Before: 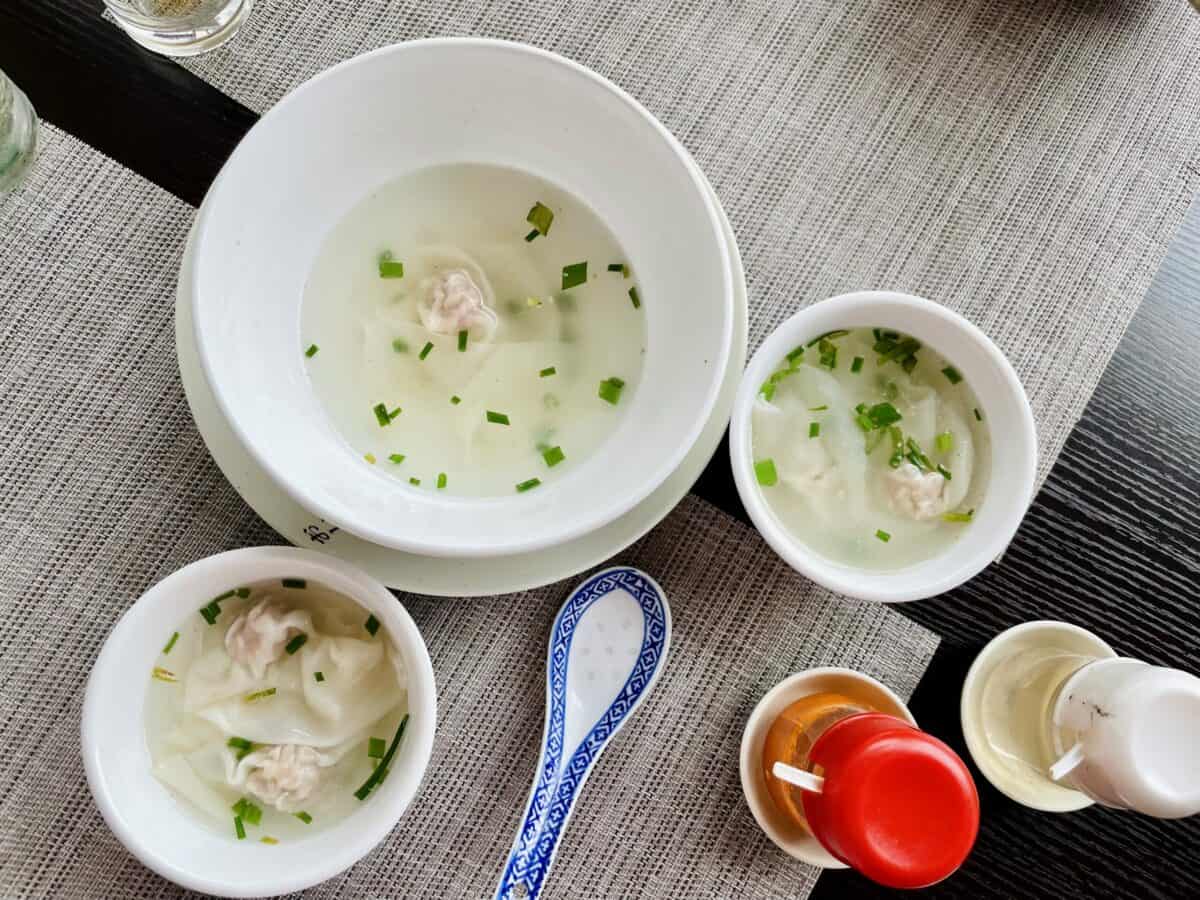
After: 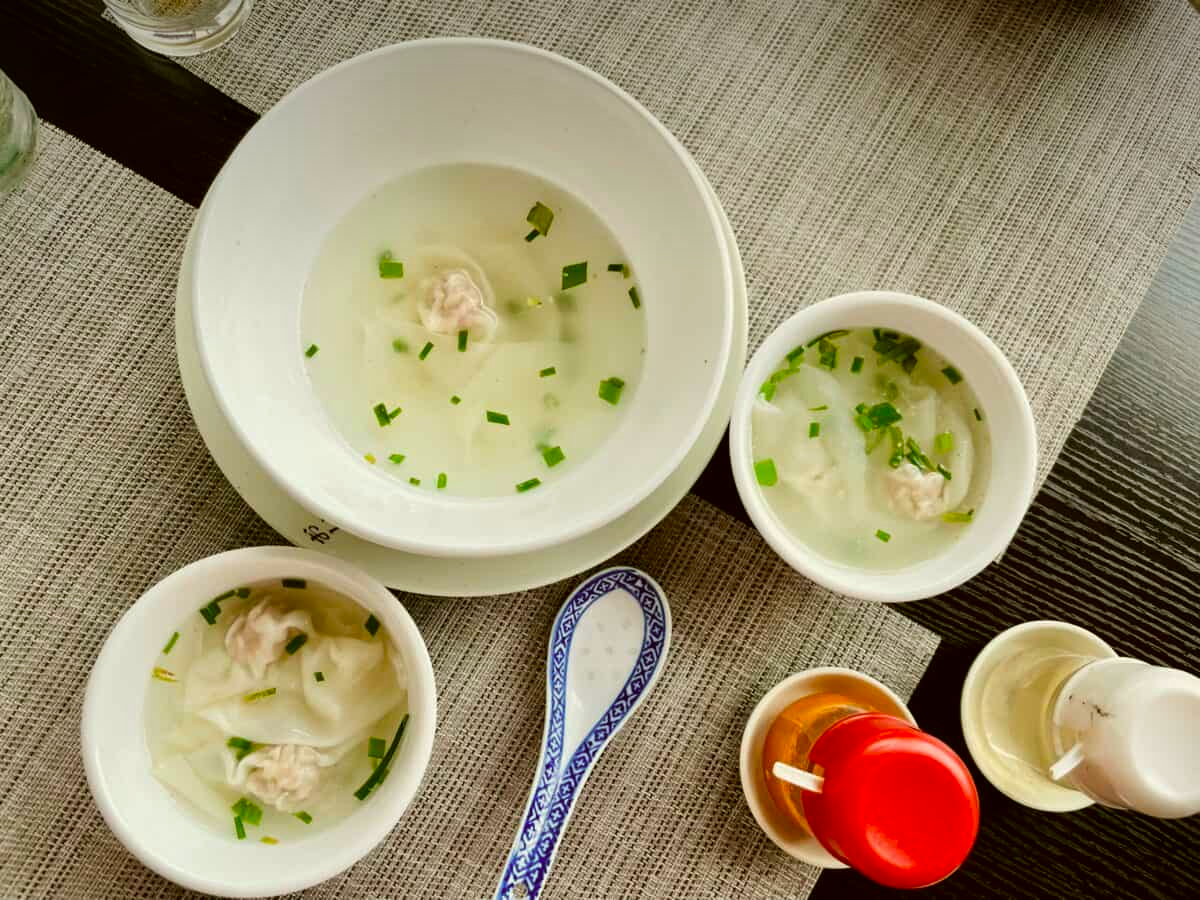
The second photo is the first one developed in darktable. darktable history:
color correction: highlights a* -1.43, highlights b* 10.12, shadows a* 0.395, shadows b* 19.35
vignetting: fall-off start 97.52%, fall-off radius 100%, brightness -0.574, saturation 0, center (-0.027, 0.404), width/height ratio 1.368, unbound false
